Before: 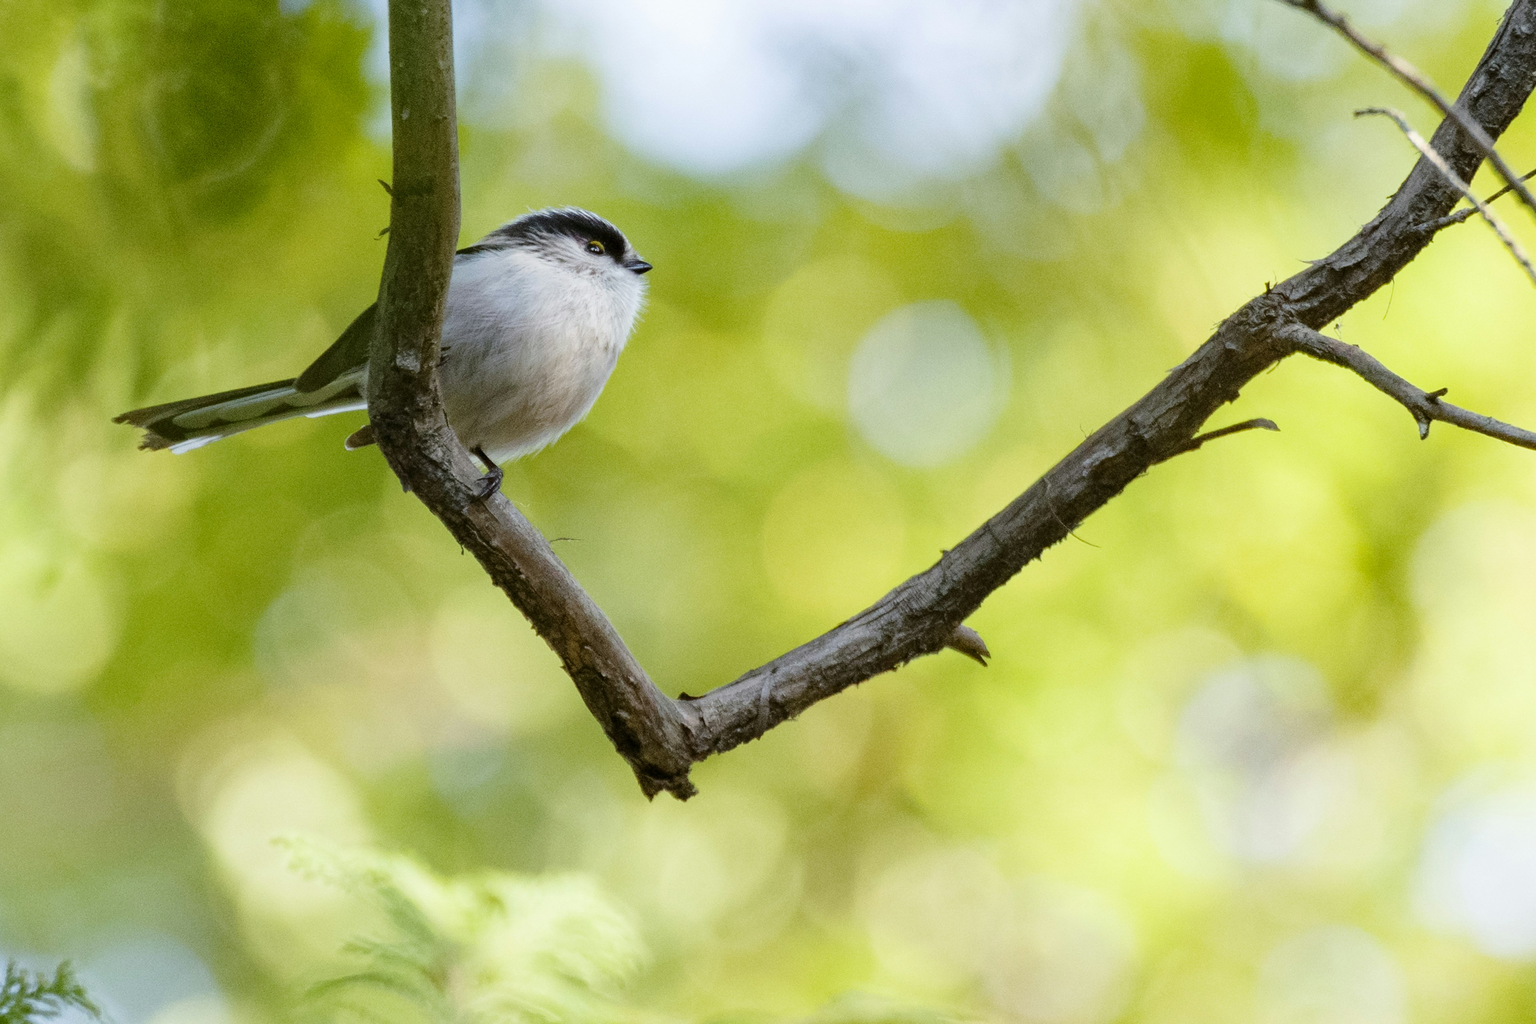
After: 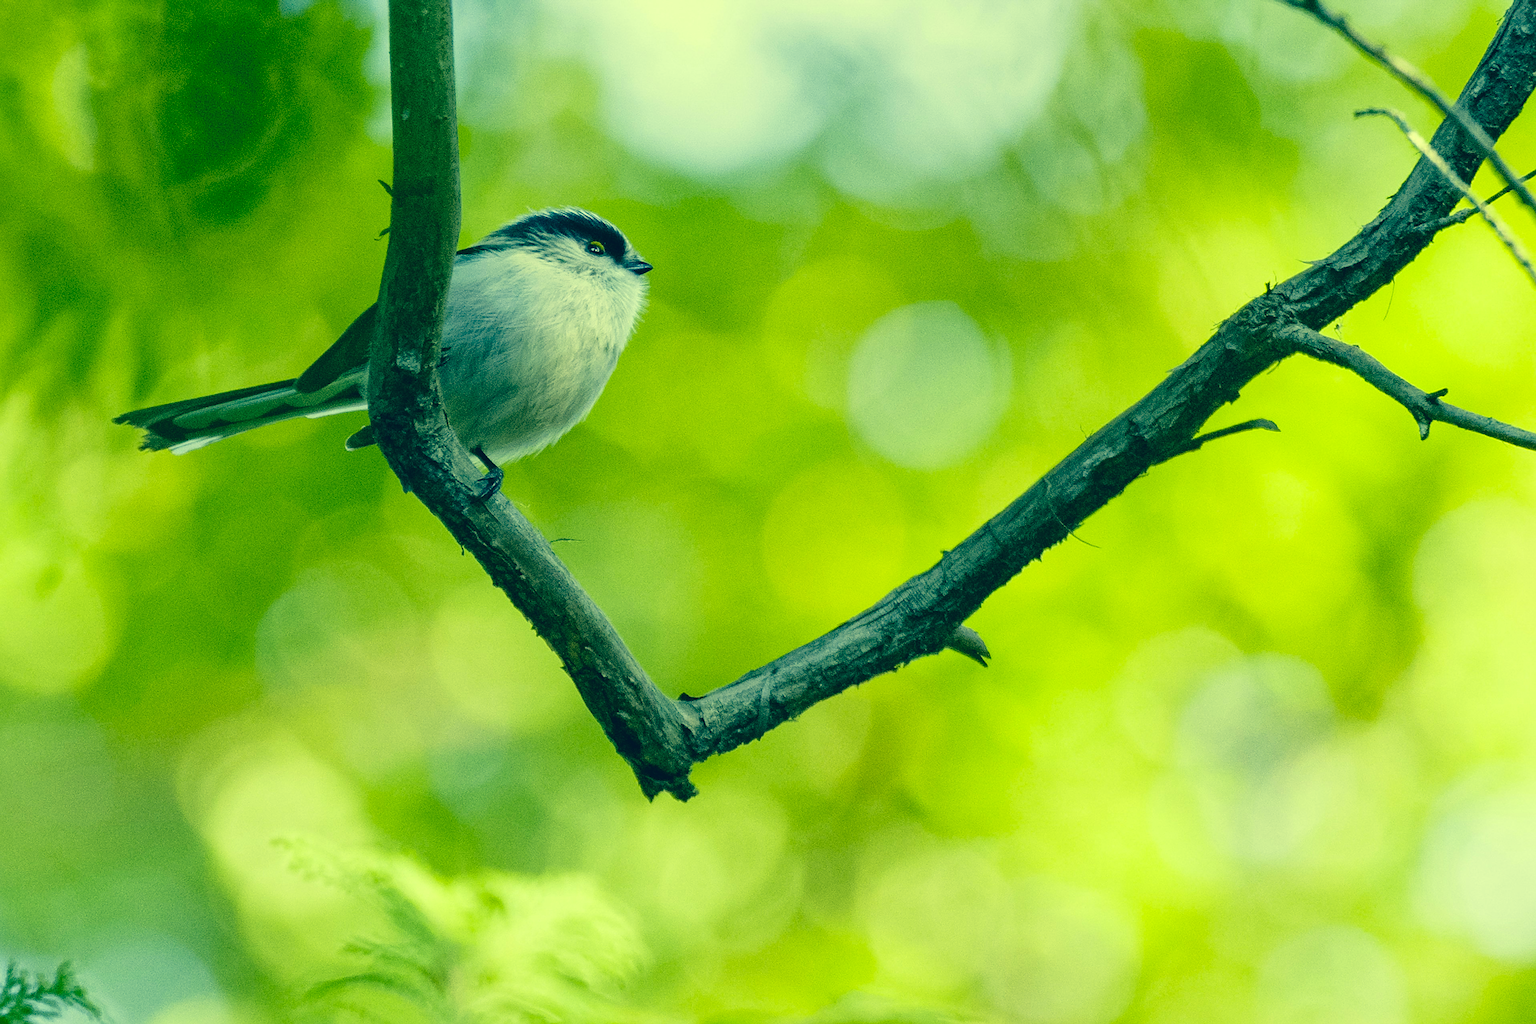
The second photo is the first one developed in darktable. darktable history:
color correction: highlights a* -15.58, highlights b* 40, shadows a* -40, shadows b* -26.18
sharpen: on, module defaults
local contrast: mode bilateral grid, contrast 20, coarseness 50, detail 120%, midtone range 0.2
